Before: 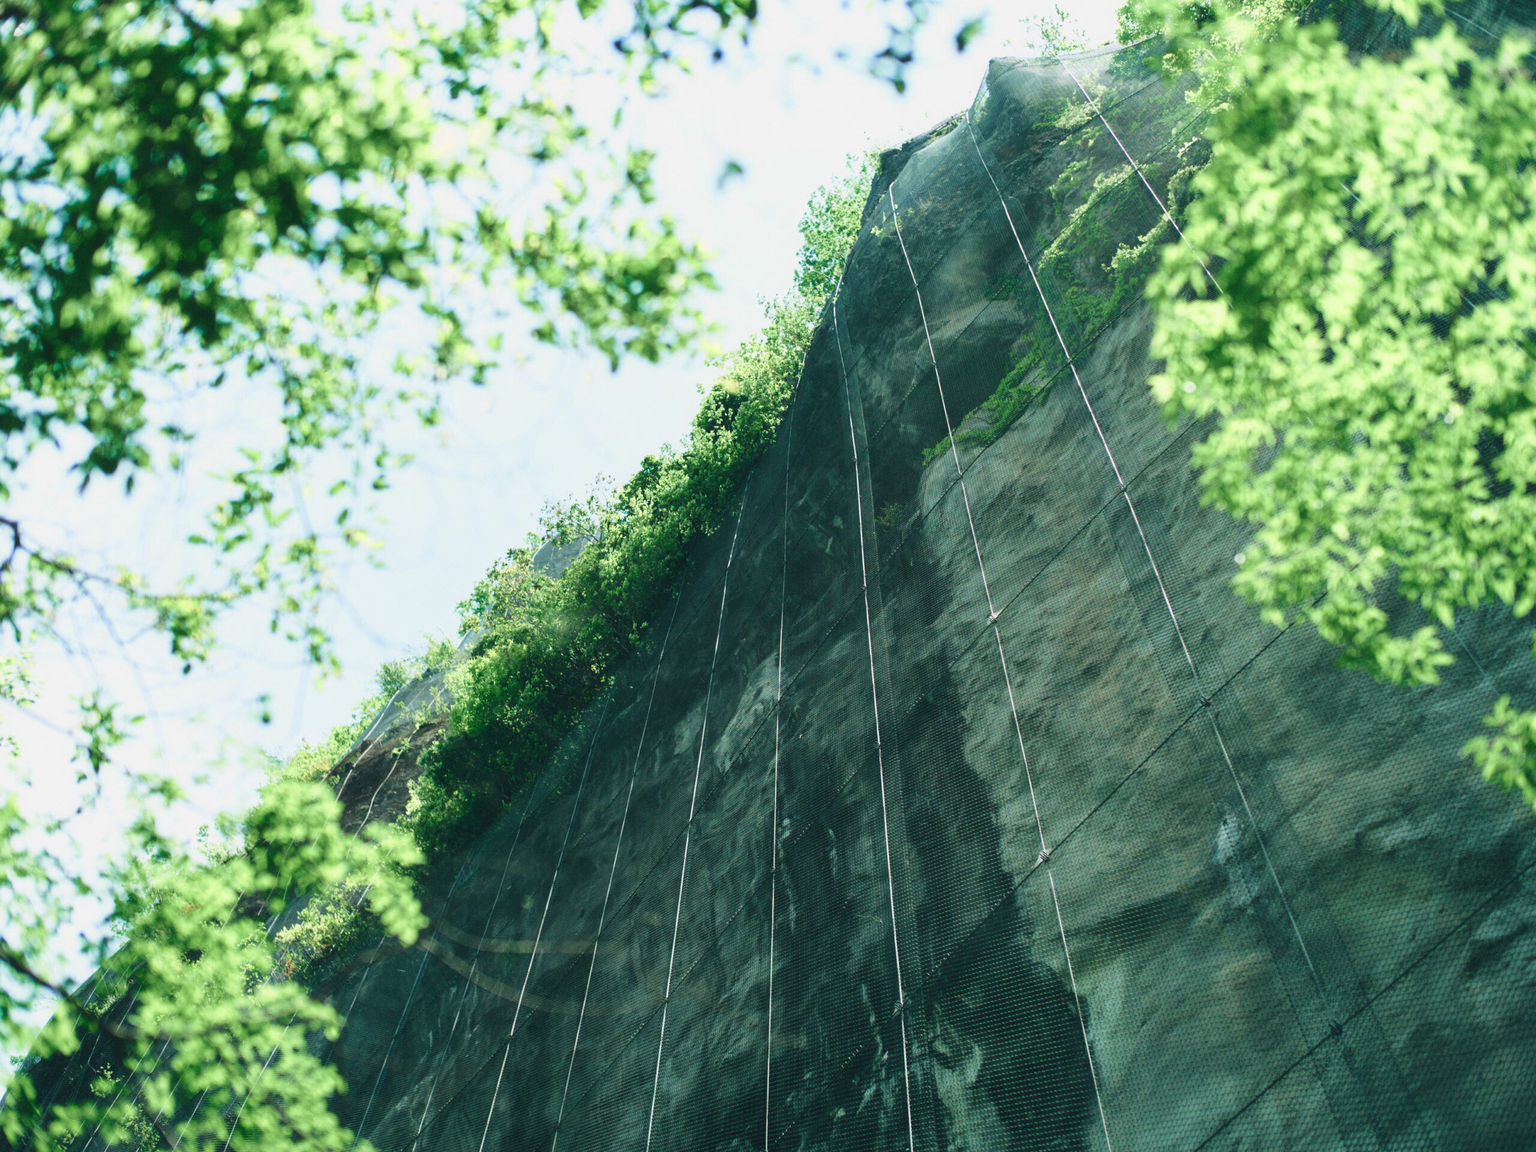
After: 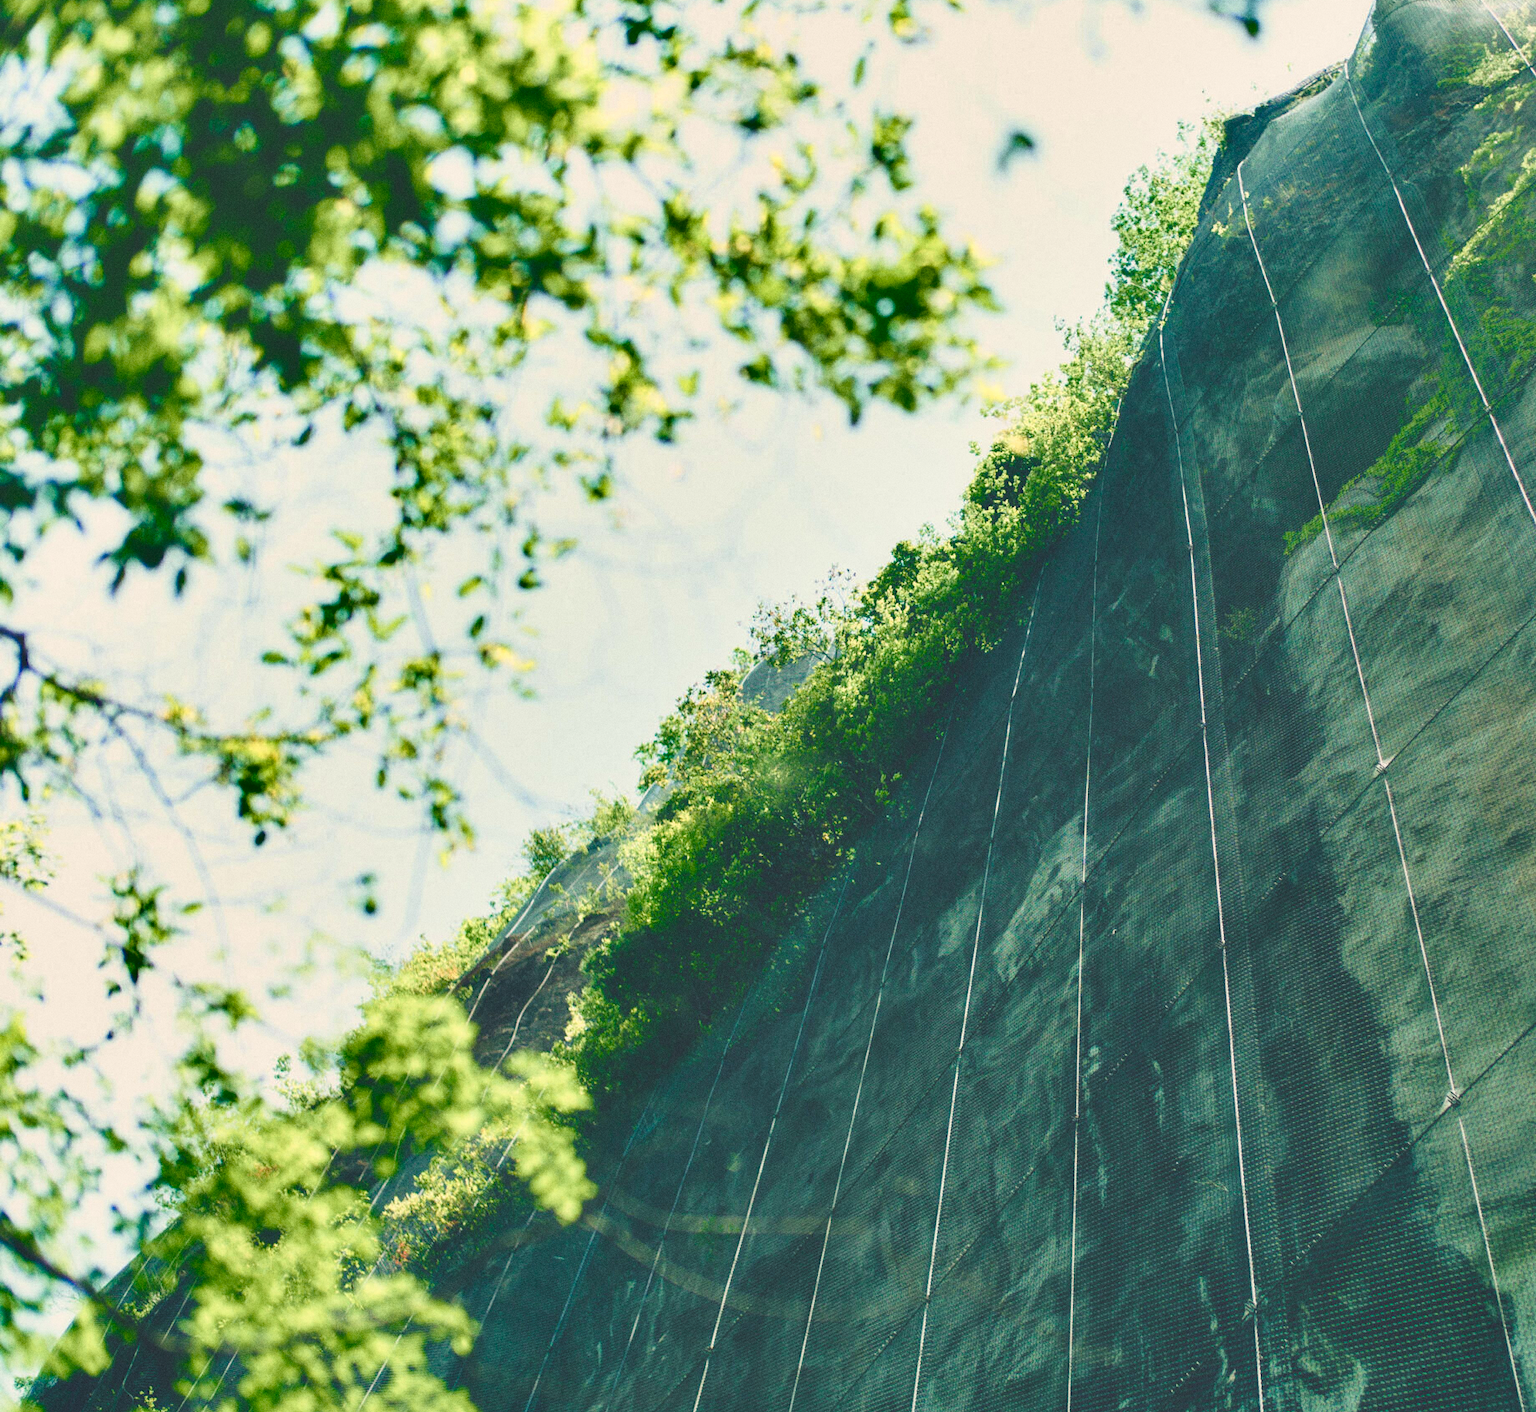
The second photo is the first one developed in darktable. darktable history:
grain: coarseness 0.09 ISO
color balance rgb: shadows lift › chroma 3%, shadows lift › hue 280.8°, power › hue 330°, highlights gain › chroma 3%, highlights gain › hue 75.6°, global offset › luminance 2%, perceptual saturation grading › global saturation 20%, perceptual saturation grading › highlights -25%, perceptual saturation grading › shadows 50%, global vibrance 20.33%
color zones: curves: ch1 [(0, 0.455) (0.063, 0.455) (0.286, 0.495) (0.429, 0.5) (0.571, 0.5) (0.714, 0.5) (0.857, 0.5) (1, 0.455)]; ch2 [(0, 0.532) (0.063, 0.521) (0.233, 0.447) (0.429, 0.489) (0.571, 0.5) (0.714, 0.5) (0.857, 0.5) (1, 0.532)]
shadows and highlights: soften with gaussian
crop: top 5.803%, right 27.864%, bottom 5.804%
